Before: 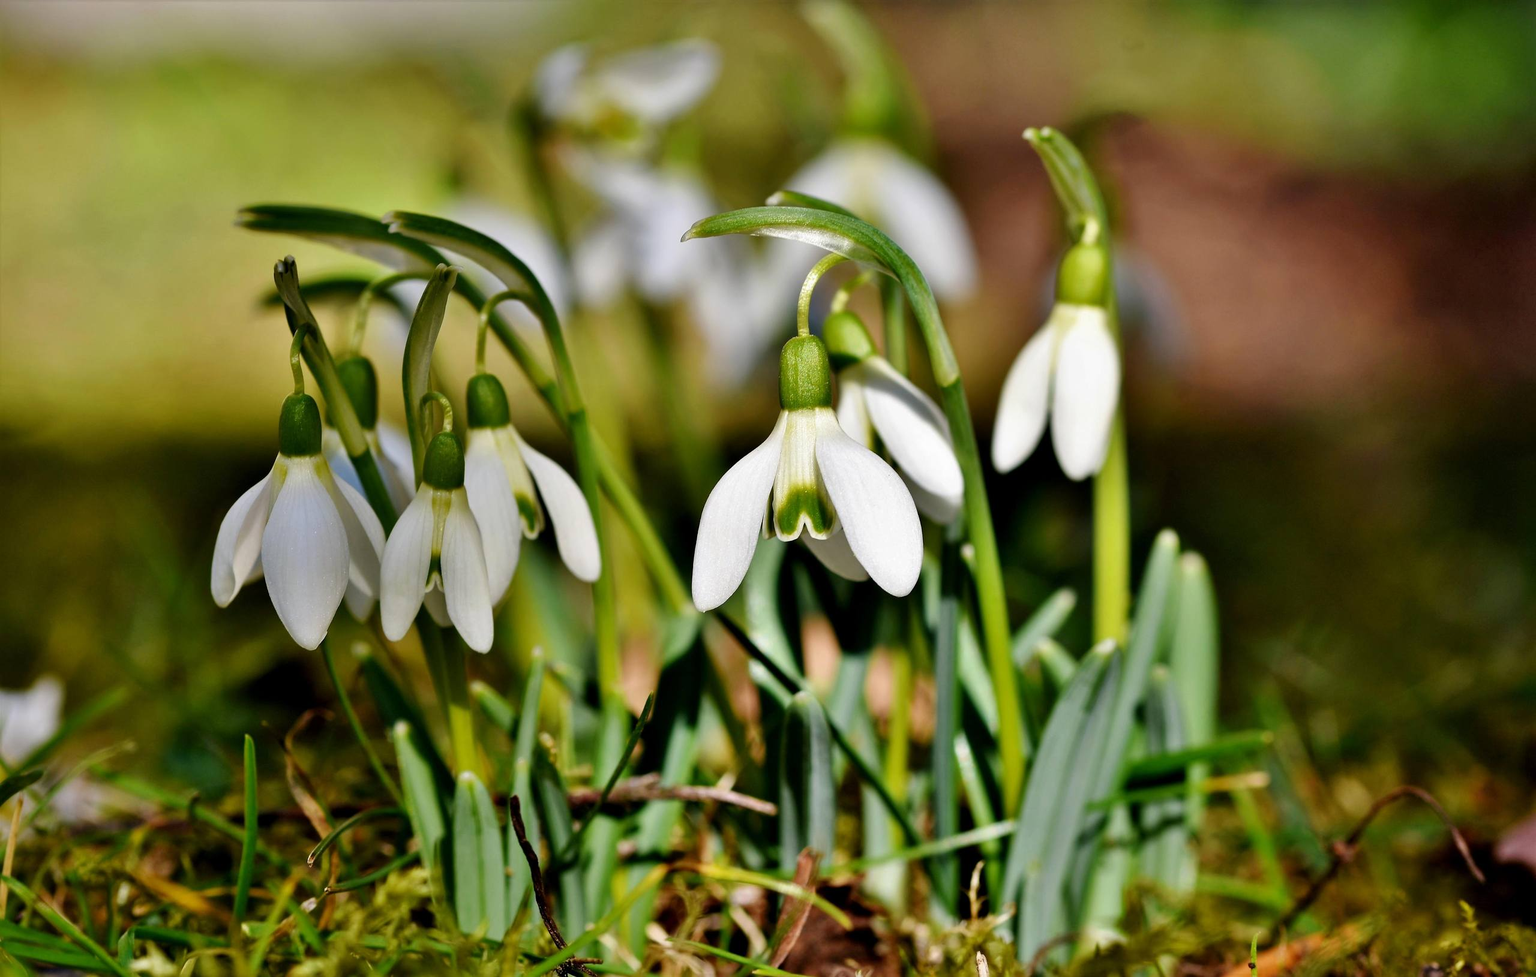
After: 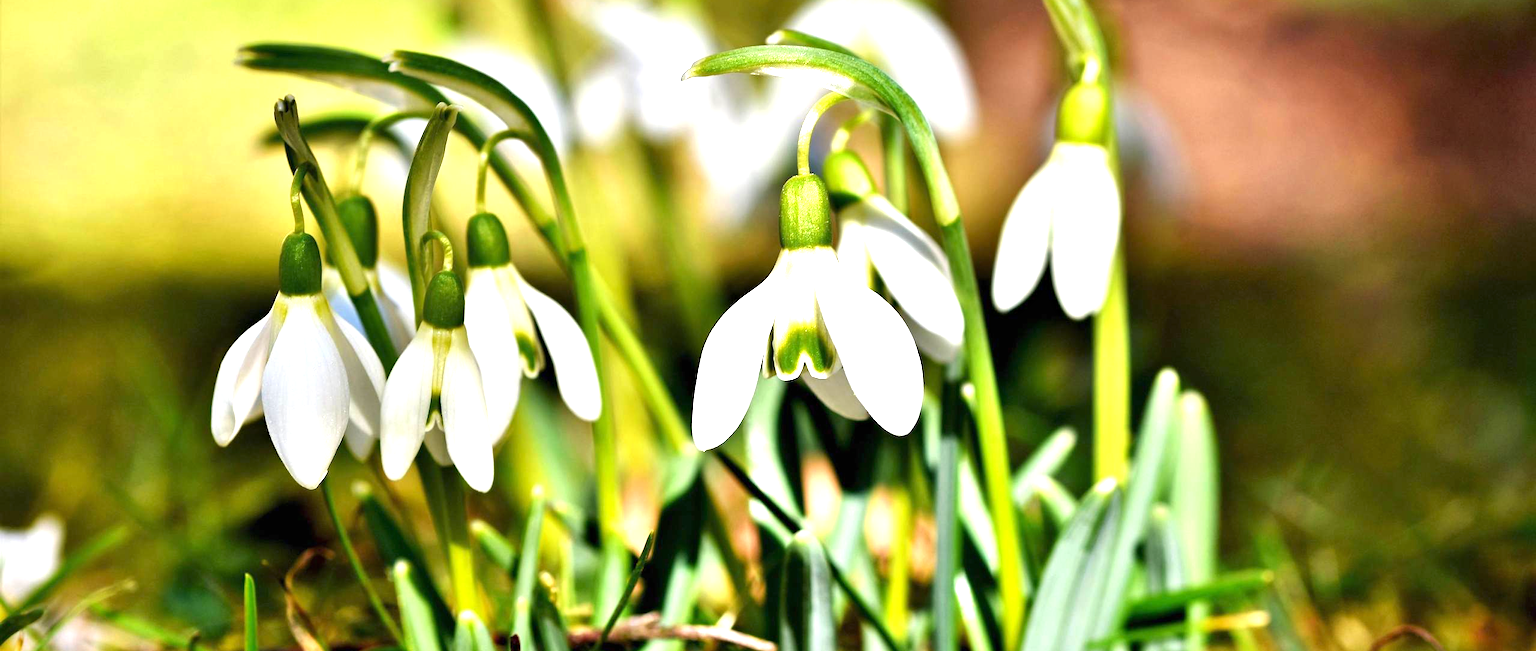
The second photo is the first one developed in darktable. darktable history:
exposure: black level correction 0, exposure 1.481 EV, compensate highlight preservation false
crop: top 16.559%, bottom 16.743%
haze removal: strength 0.029, distance 0.244, adaptive false
